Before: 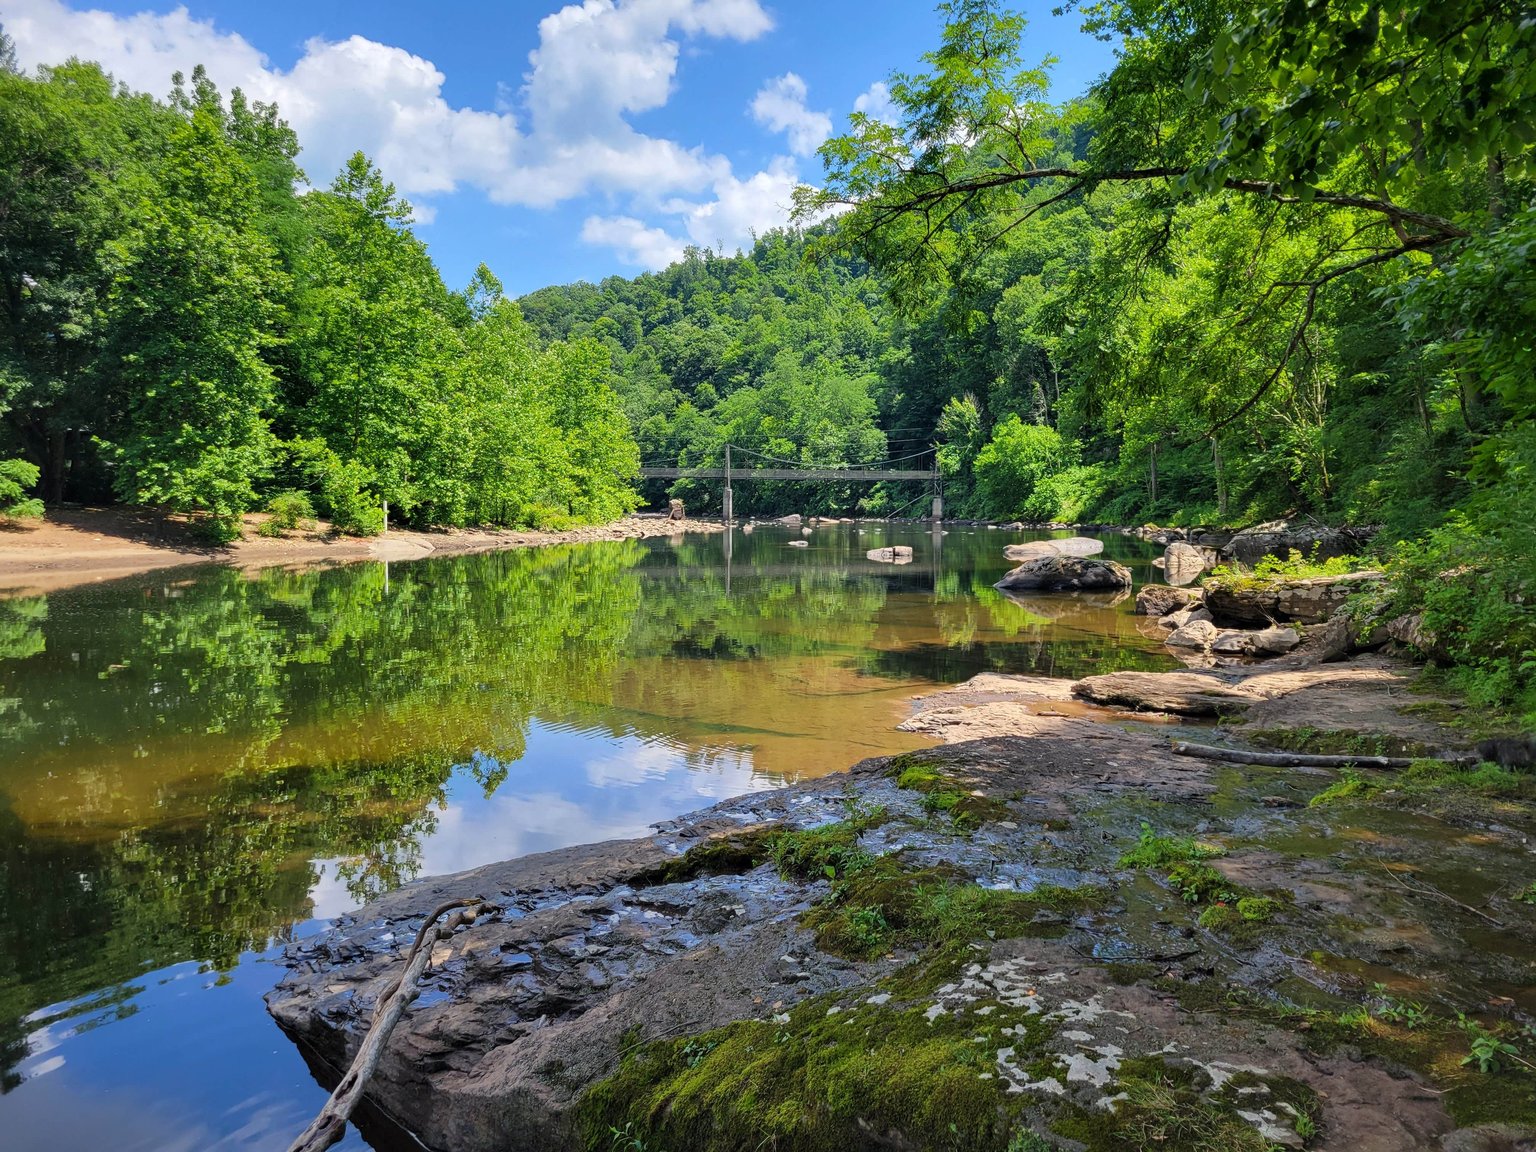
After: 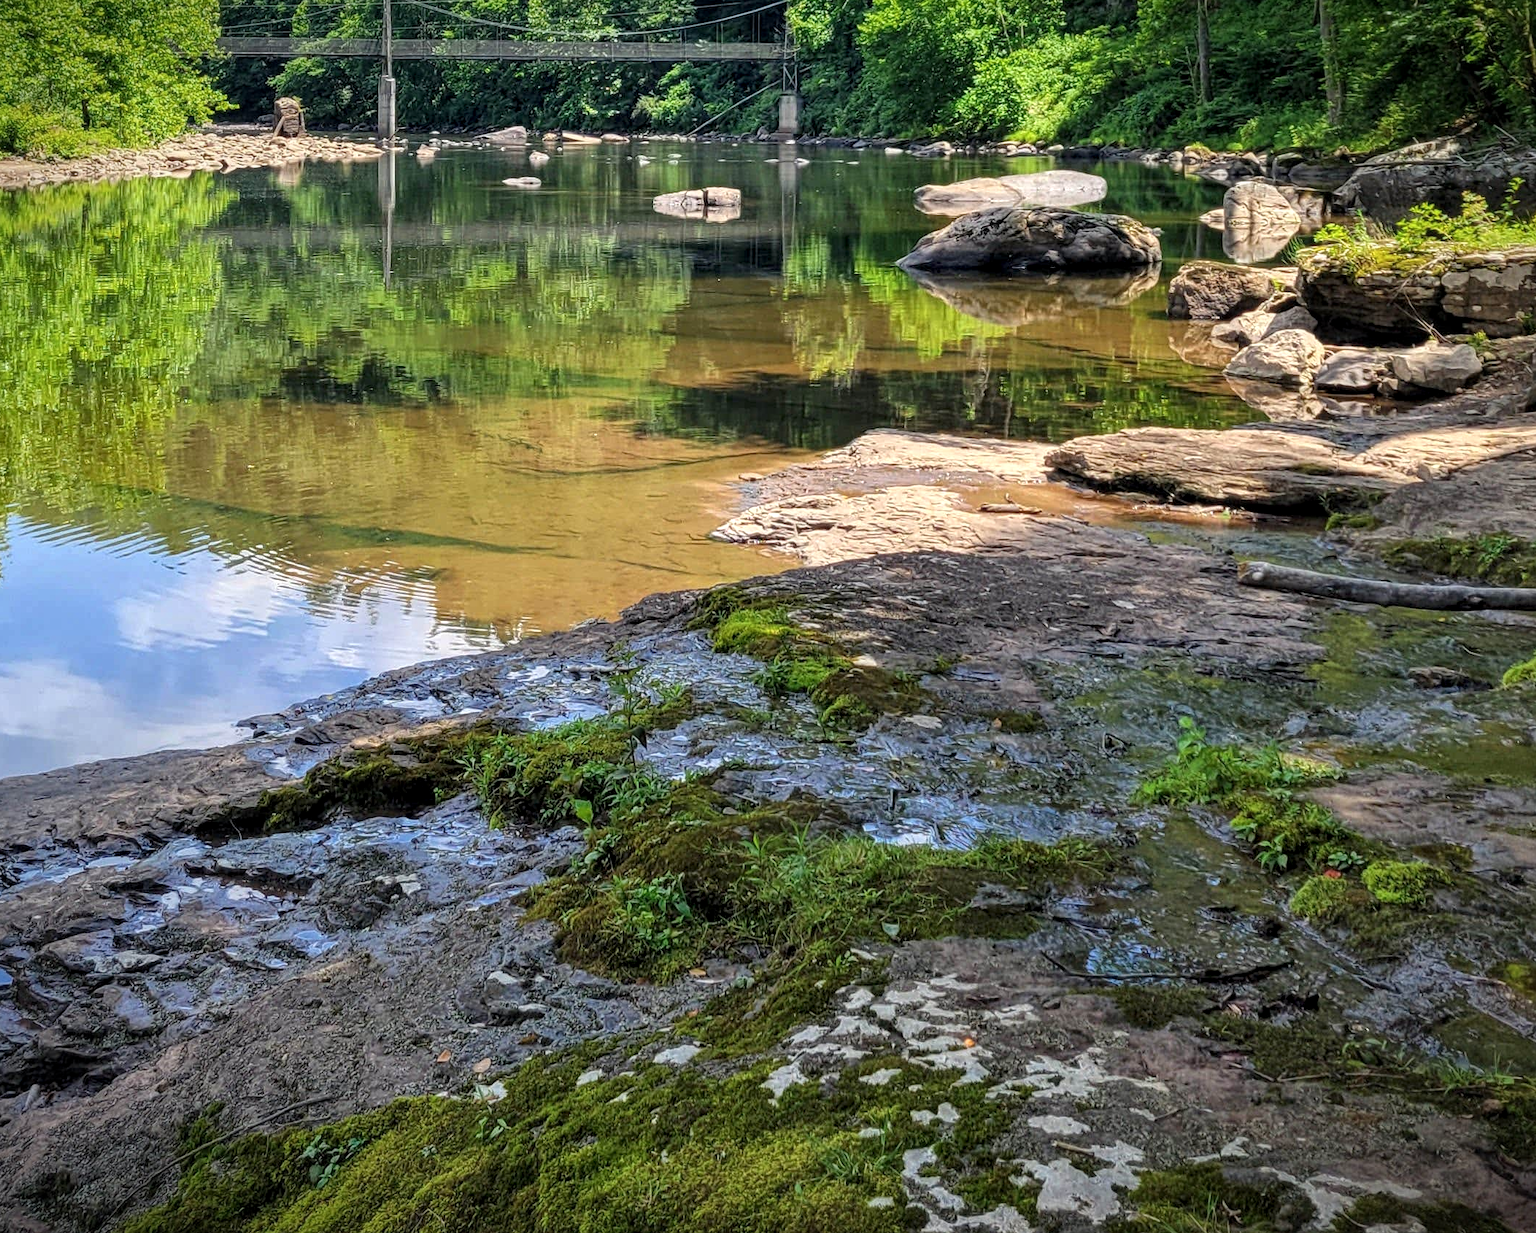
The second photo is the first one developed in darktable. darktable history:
local contrast: highlights 93%, shadows 86%, detail 160%, midtone range 0.2
crop: left 34.25%, top 38.931%, right 13.53%, bottom 5.171%
vignetting: fall-off start 99.7%, brightness -0.639, saturation -0.004, center (-0.012, 0), width/height ratio 1.306, unbound false
shadows and highlights: shadows -11.85, white point adjustment 4.01, highlights 27.92
